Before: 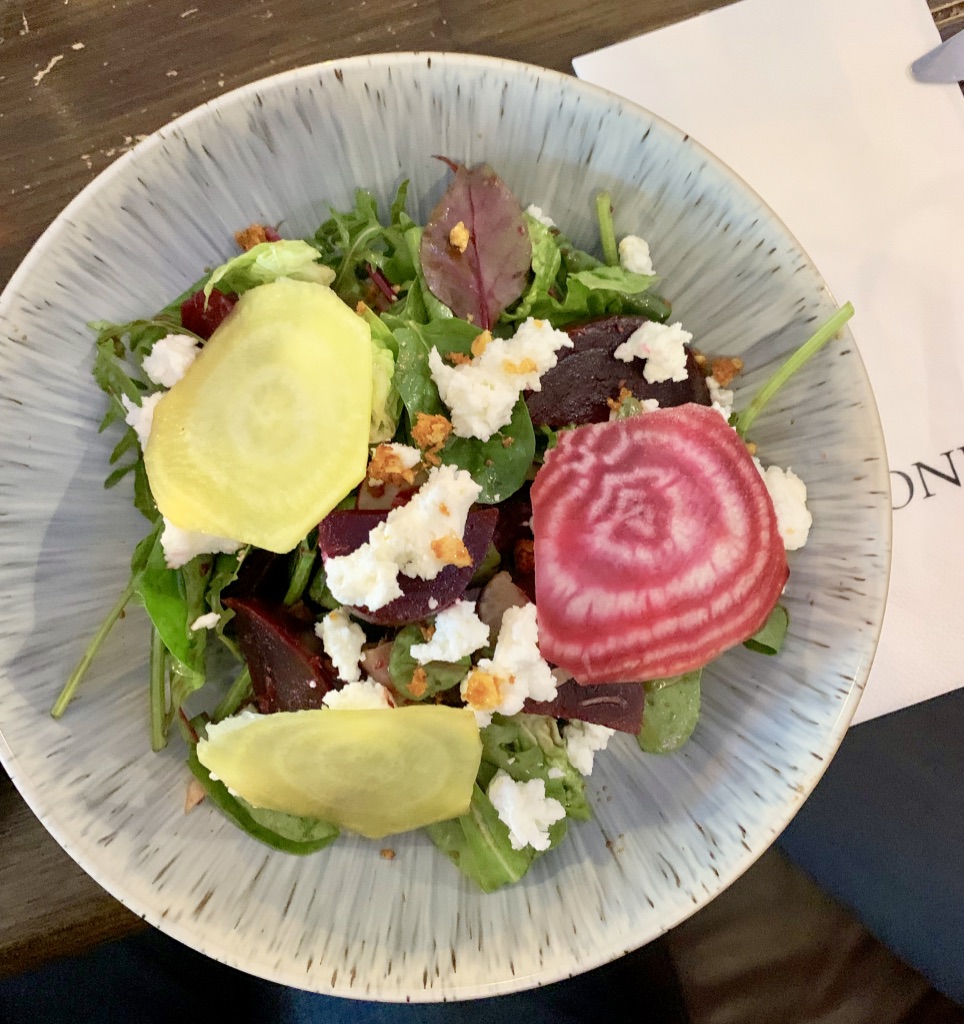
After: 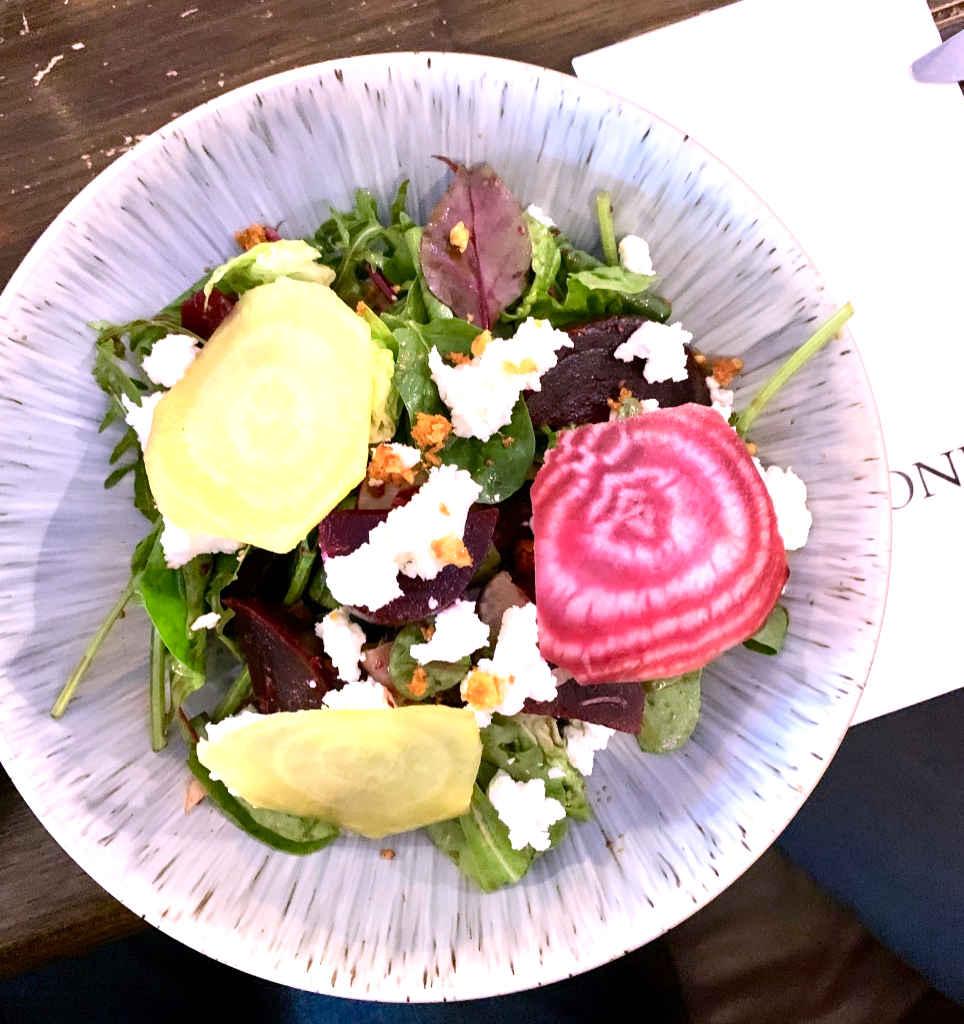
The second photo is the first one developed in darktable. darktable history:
white balance: red 1.042, blue 1.17
tone equalizer: -8 EV -0.75 EV, -7 EV -0.7 EV, -6 EV -0.6 EV, -5 EV -0.4 EV, -3 EV 0.4 EV, -2 EV 0.6 EV, -1 EV 0.7 EV, +0 EV 0.75 EV, edges refinement/feathering 500, mask exposure compensation -1.57 EV, preserve details no
